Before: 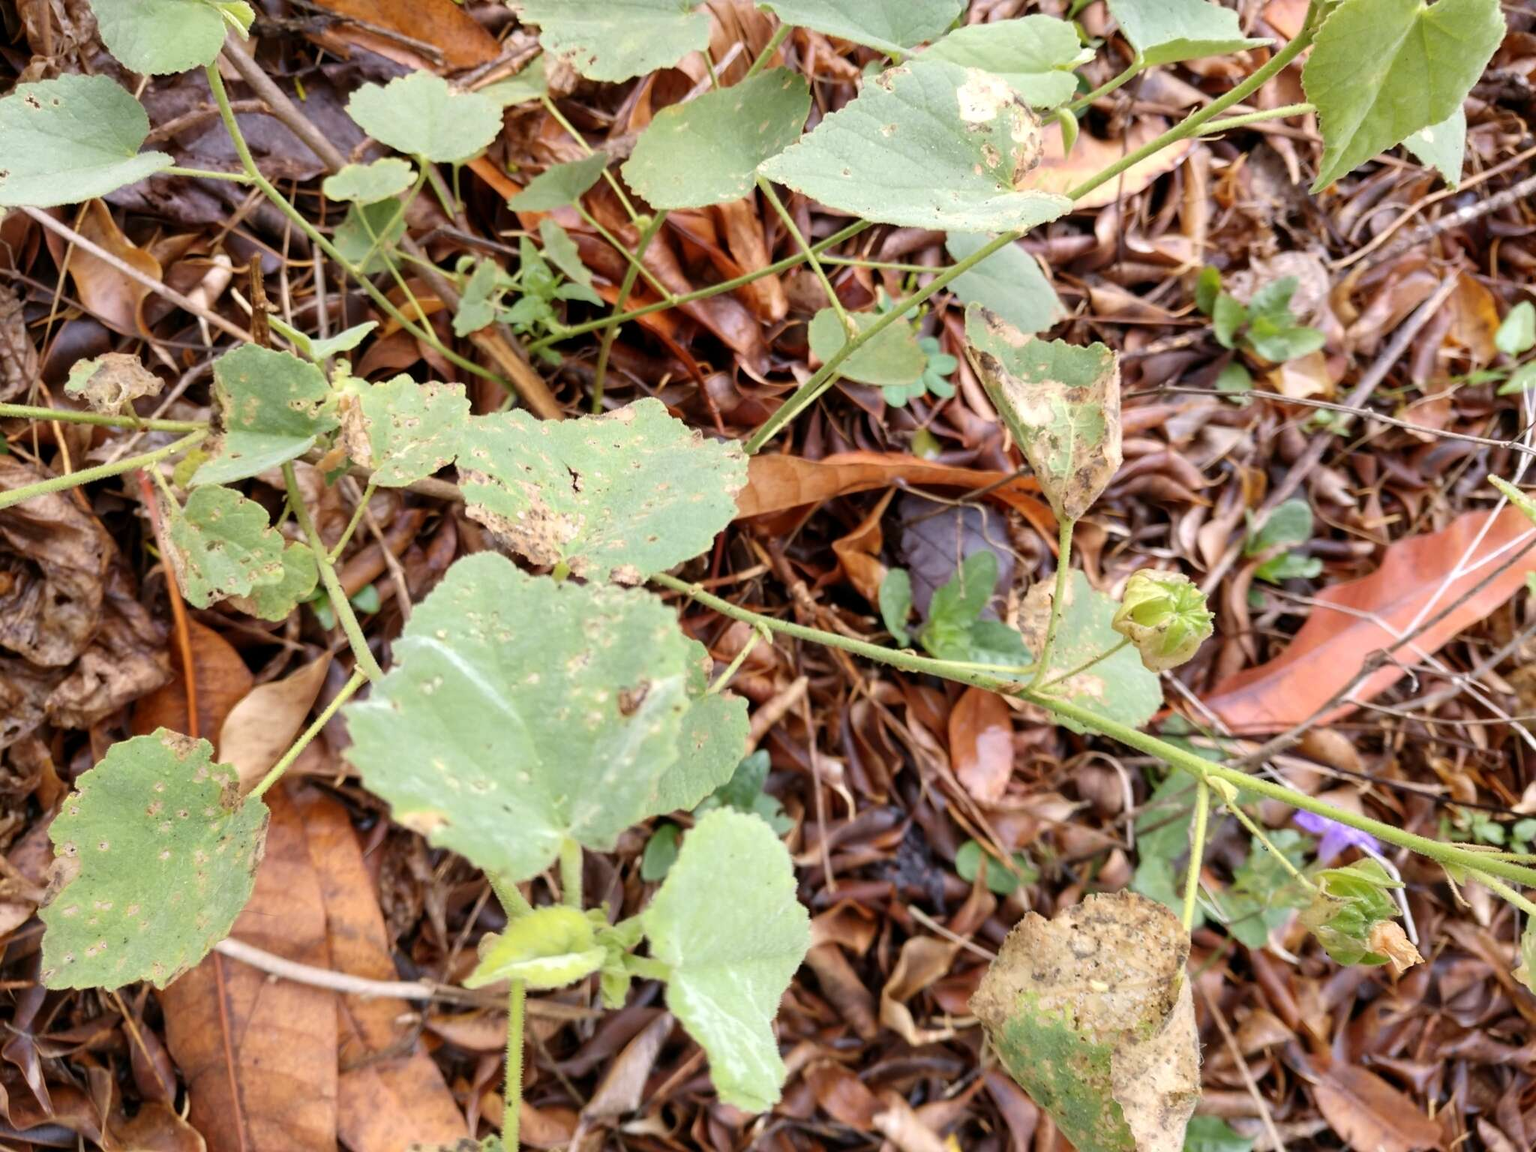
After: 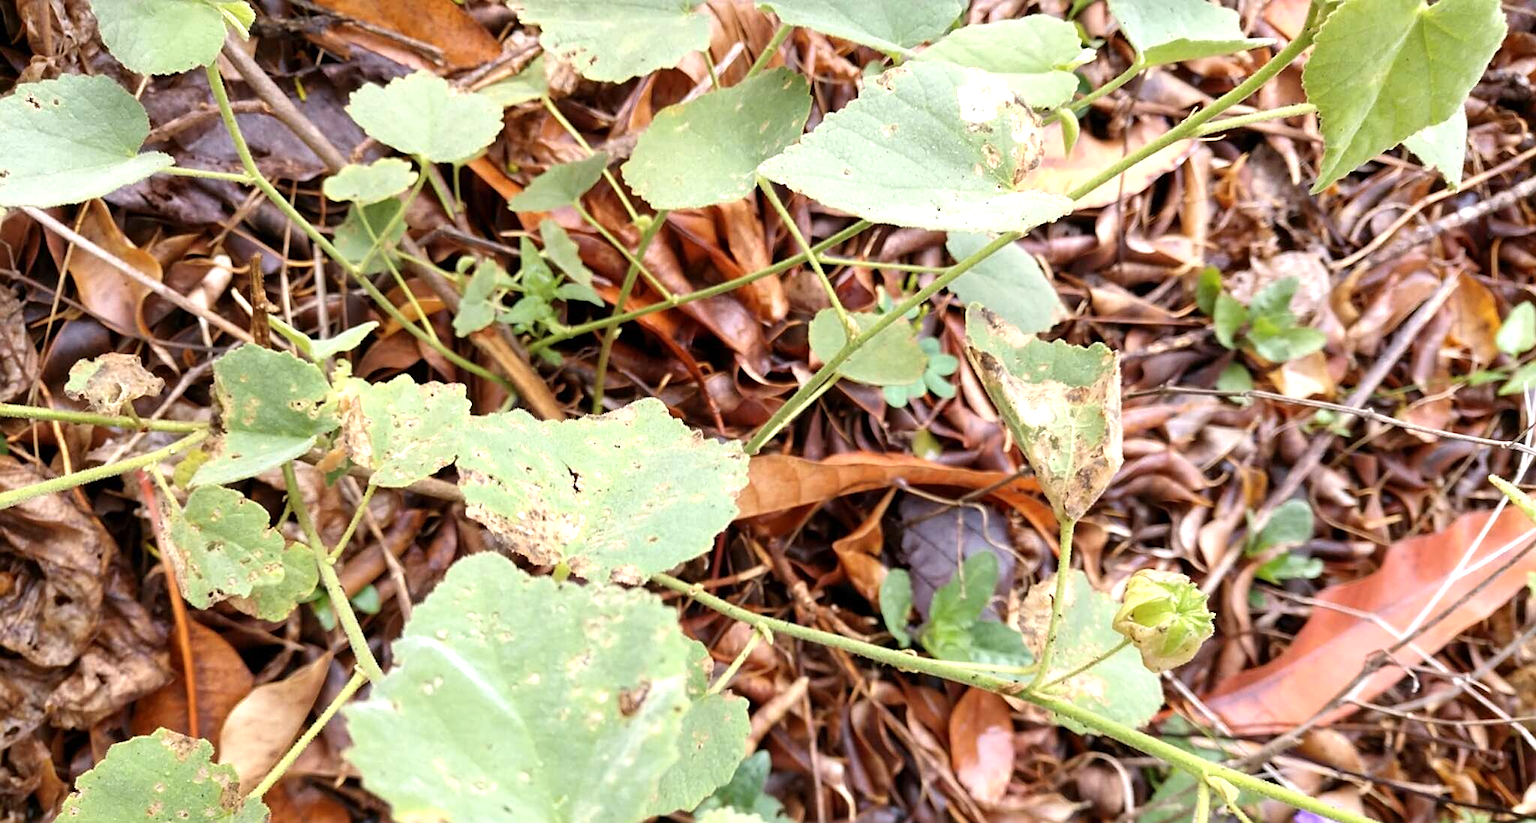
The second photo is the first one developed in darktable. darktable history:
sharpen: on, module defaults
exposure: exposure 0.426 EV, compensate highlight preservation false
crop: bottom 28.576%
